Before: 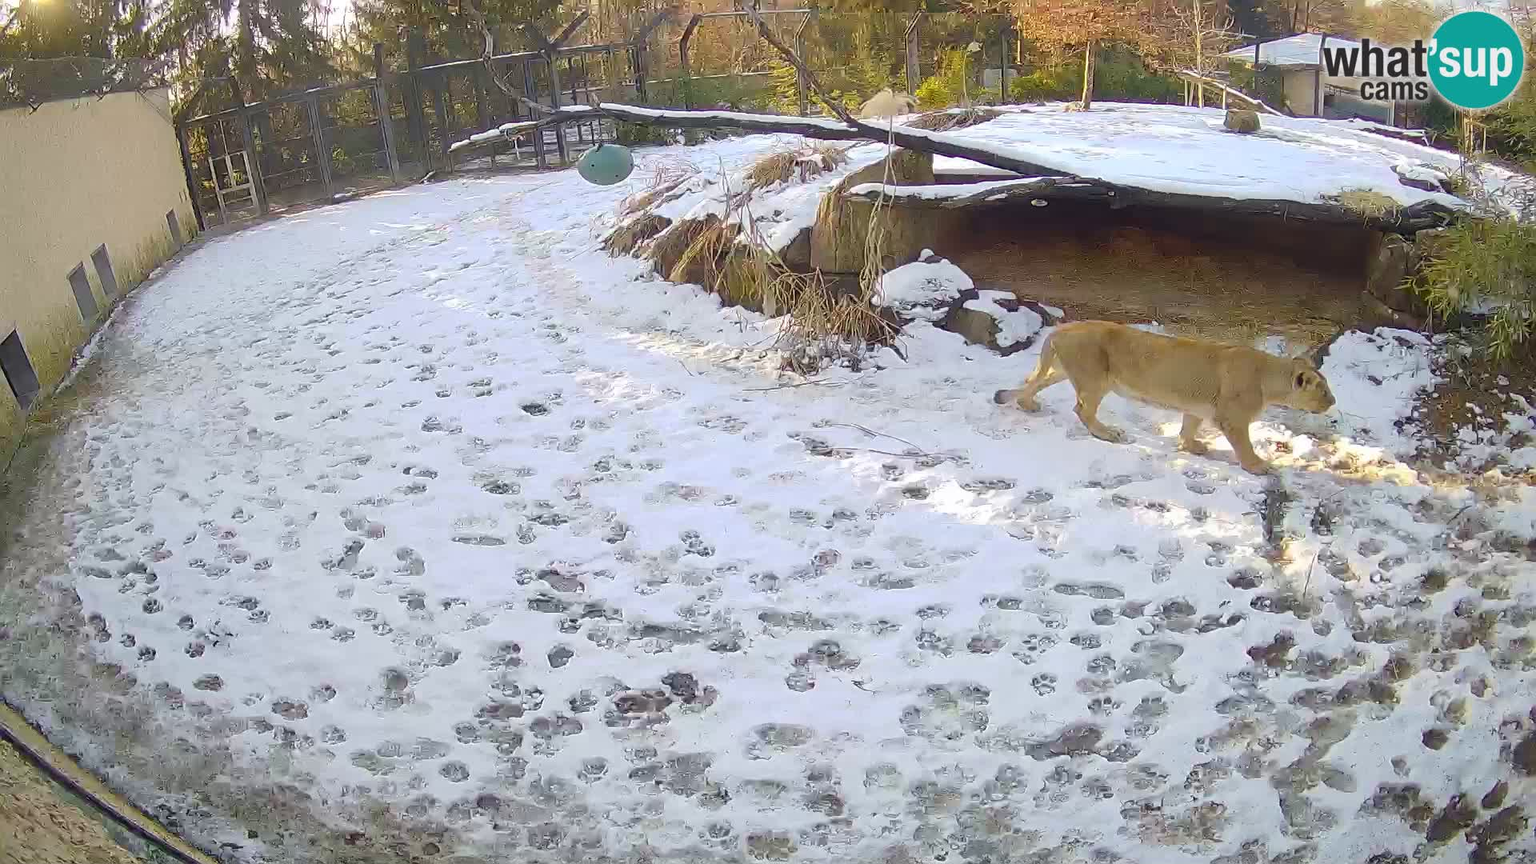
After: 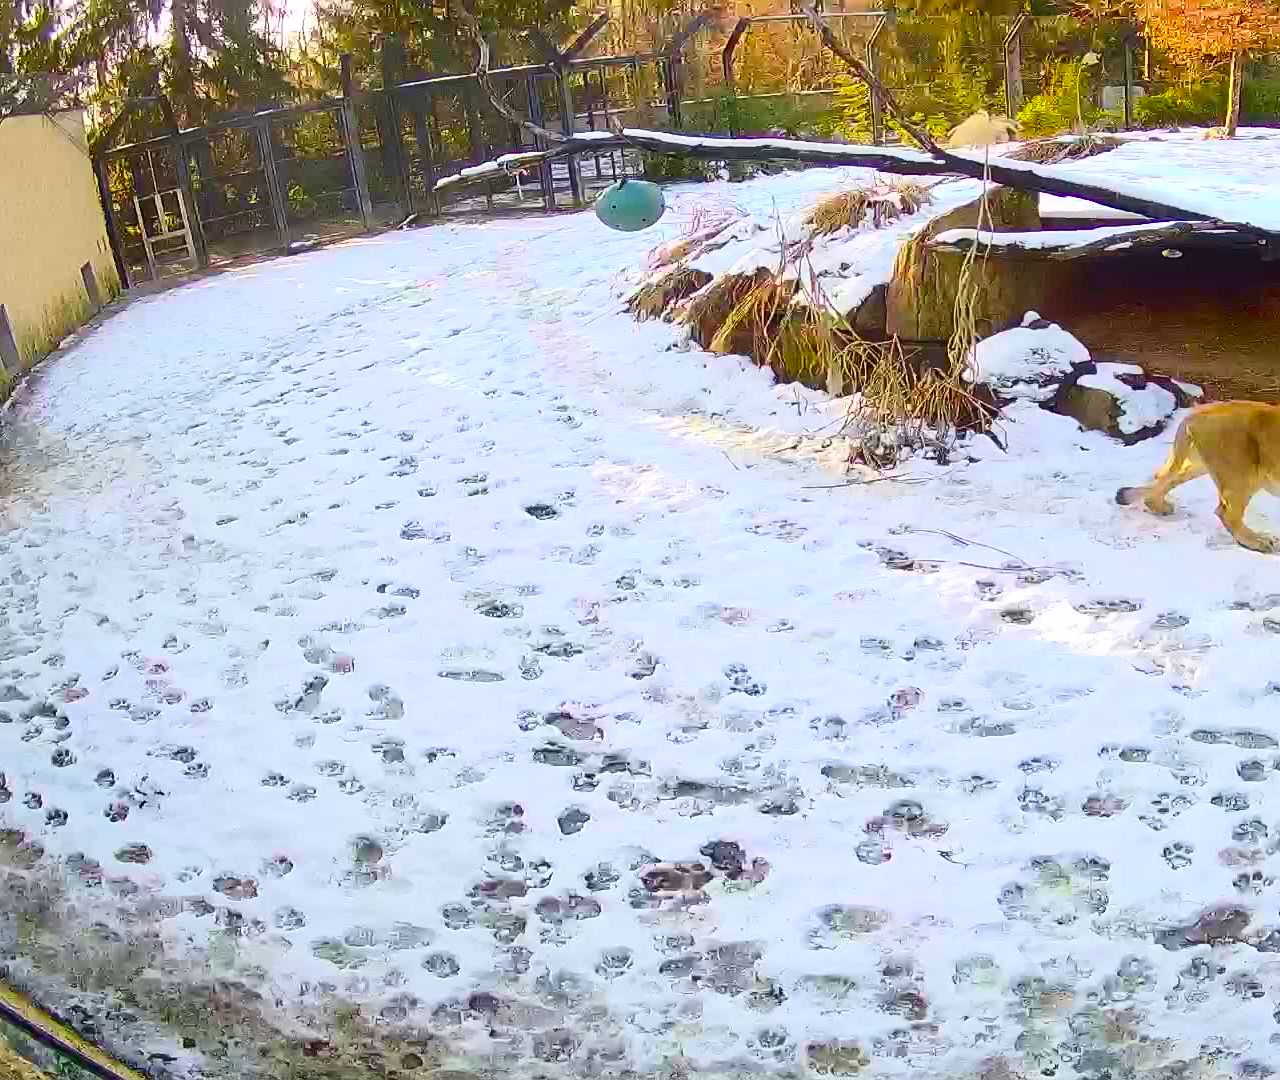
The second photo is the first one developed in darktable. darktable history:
crop and rotate: left 6.617%, right 26.717%
contrast brightness saturation: contrast 0.26, brightness 0.02, saturation 0.87
